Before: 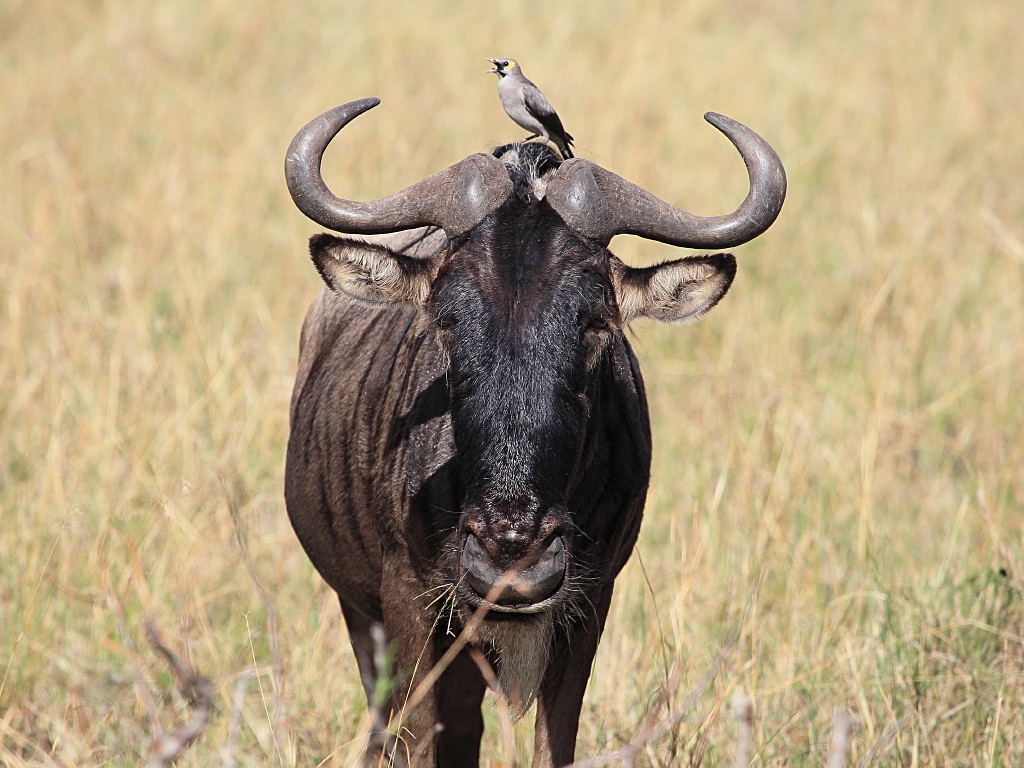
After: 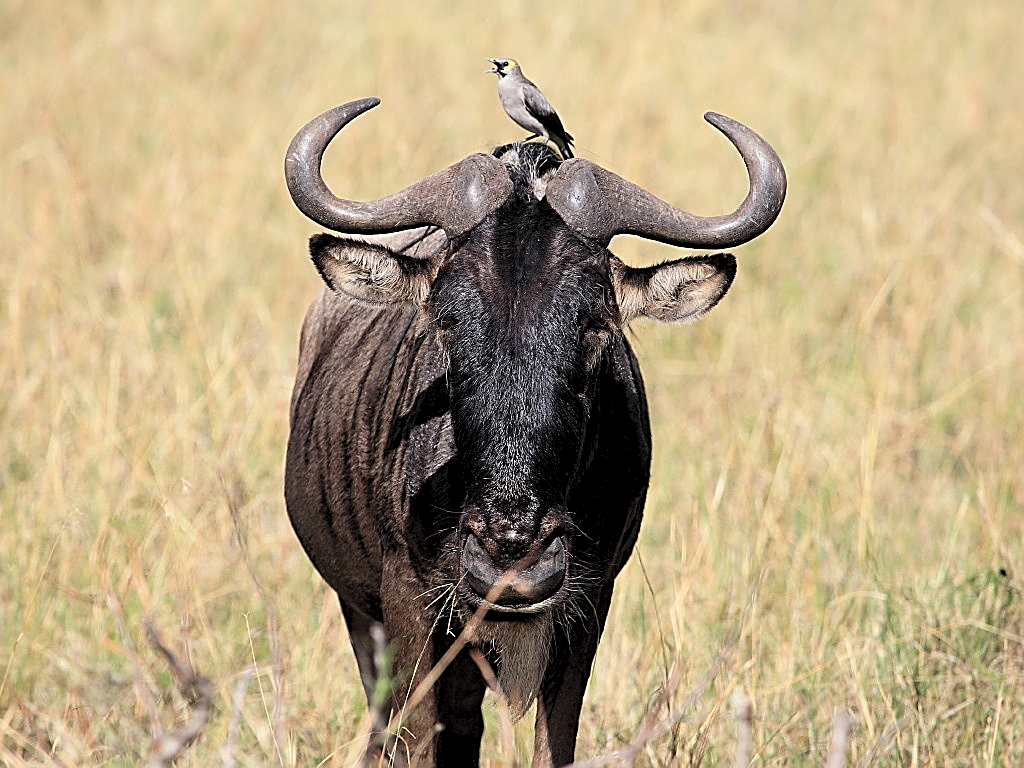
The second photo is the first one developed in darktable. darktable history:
sharpen: on, module defaults
levels: levels [0.073, 0.497, 0.972]
